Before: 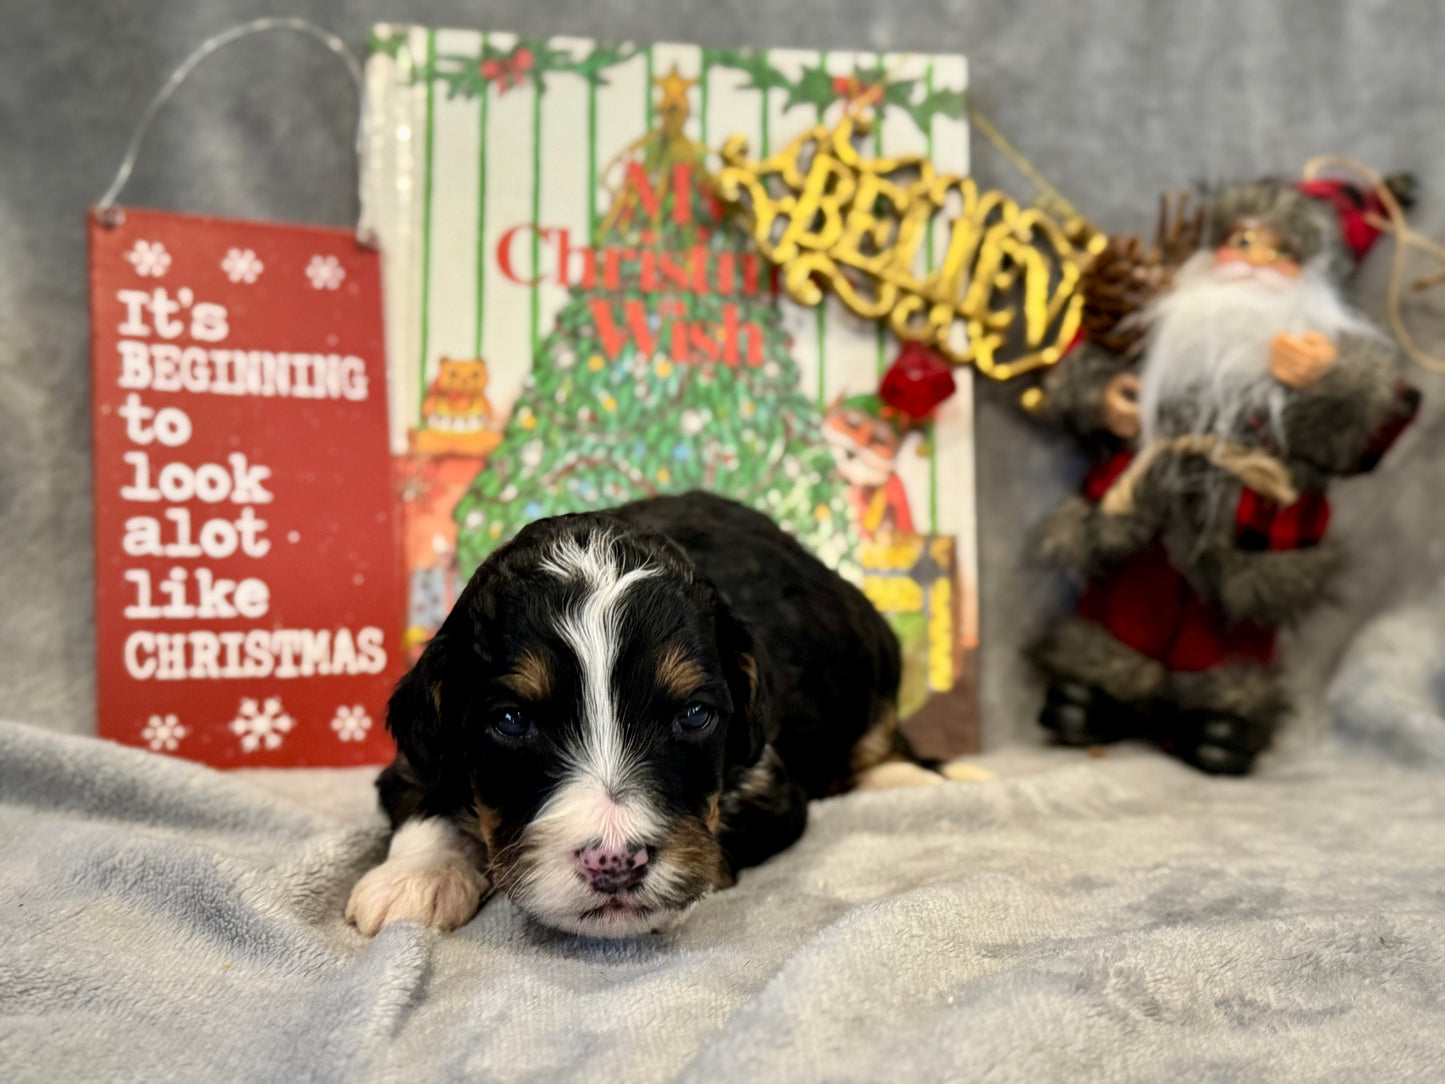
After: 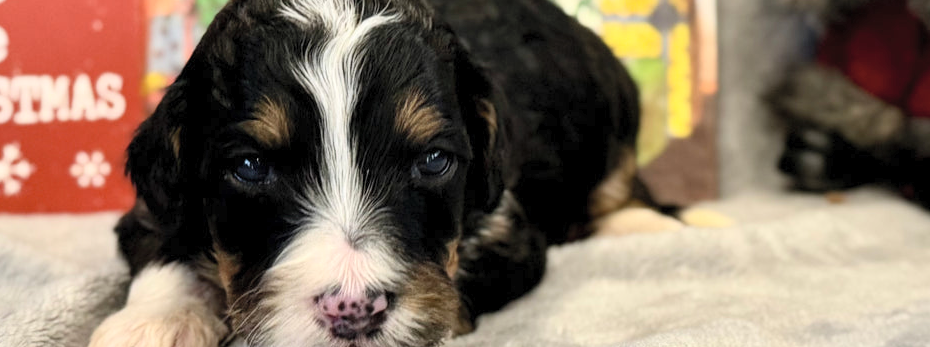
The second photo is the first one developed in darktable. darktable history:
contrast brightness saturation: contrast 0.14, brightness 0.21
crop: left 18.091%, top 51.13%, right 17.525%, bottom 16.85%
